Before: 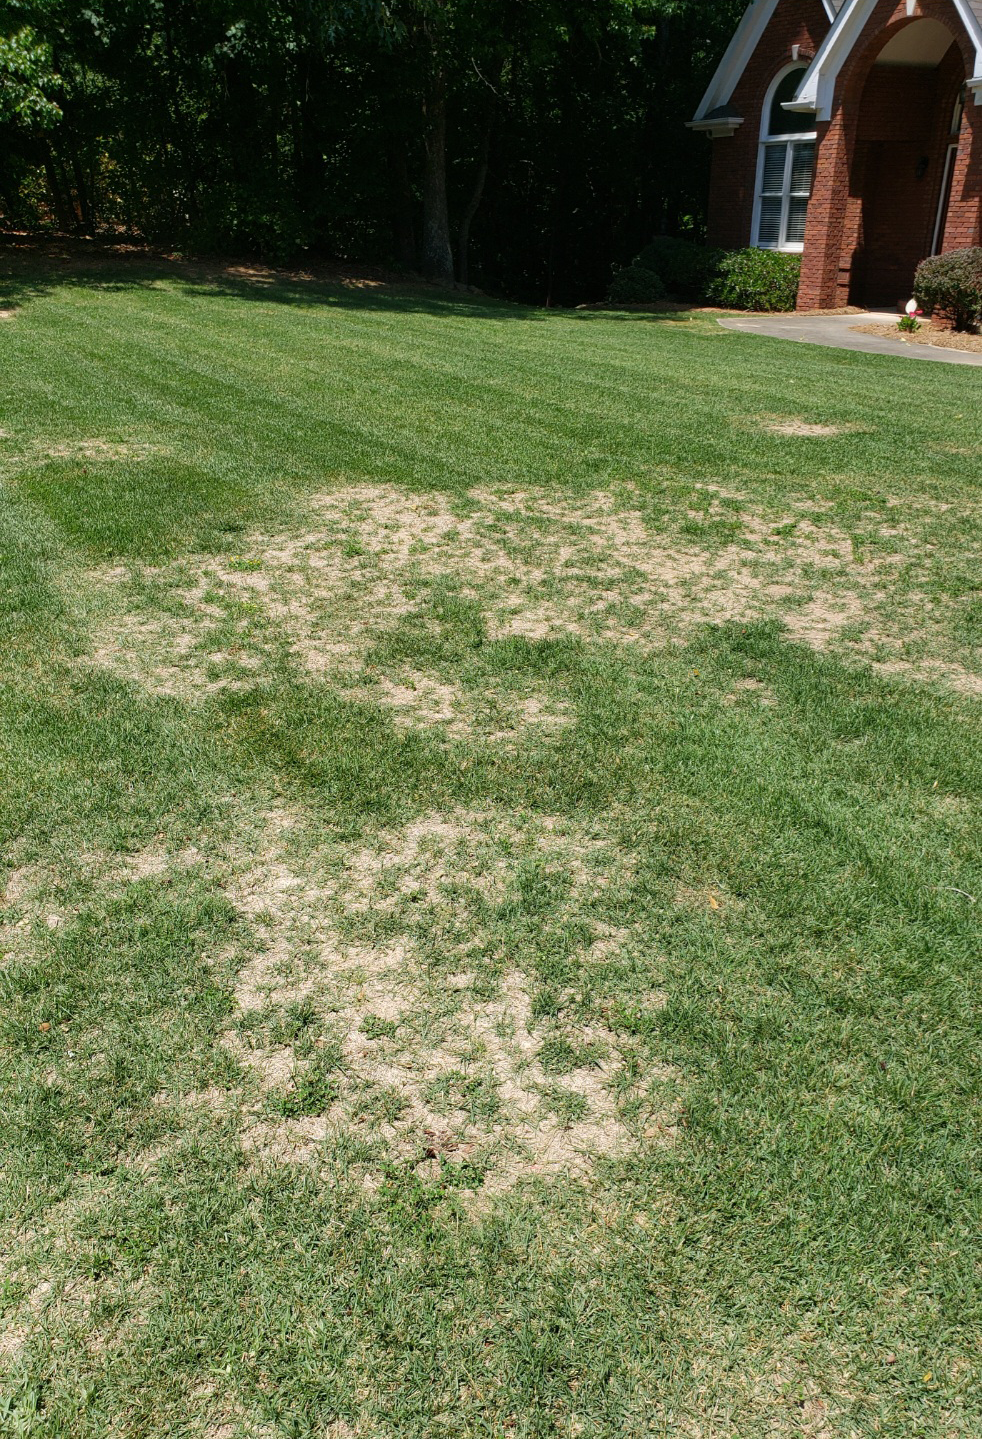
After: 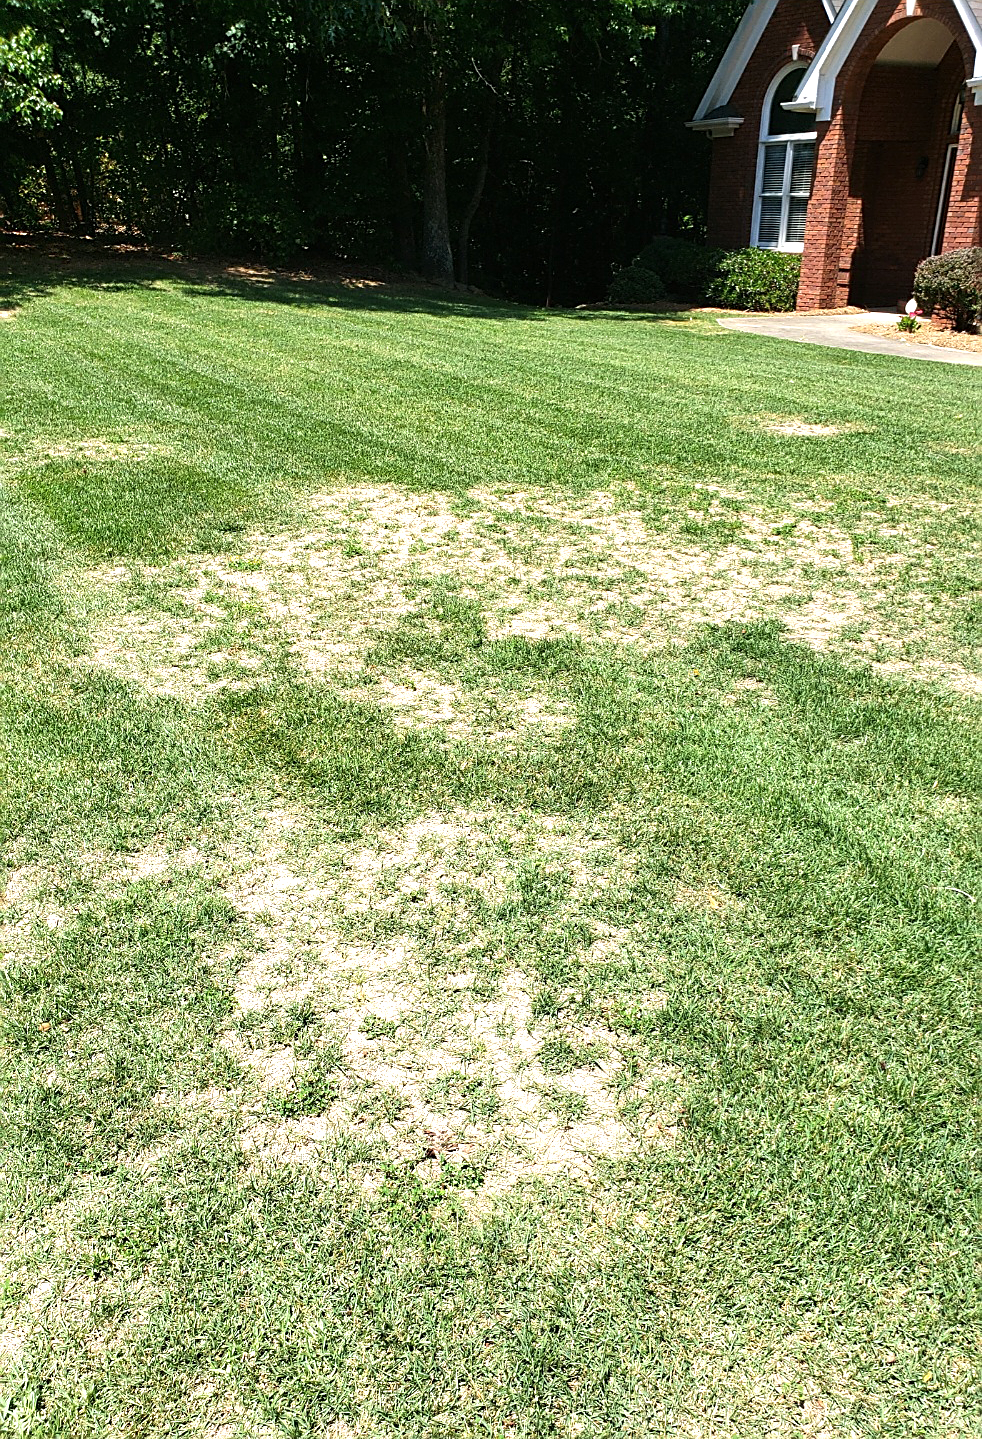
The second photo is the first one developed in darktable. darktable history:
exposure: black level correction 0, exposure 0.7 EV, compensate highlight preservation false
sharpen: on, module defaults
tone equalizer: -8 EV -0.417 EV, -7 EV -0.389 EV, -6 EV -0.333 EV, -5 EV -0.222 EV, -3 EV 0.222 EV, -2 EV 0.333 EV, -1 EV 0.389 EV, +0 EV 0.417 EV, edges refinement/feathering 500, mask exposure compensation -1.57 EV, preserve details no
